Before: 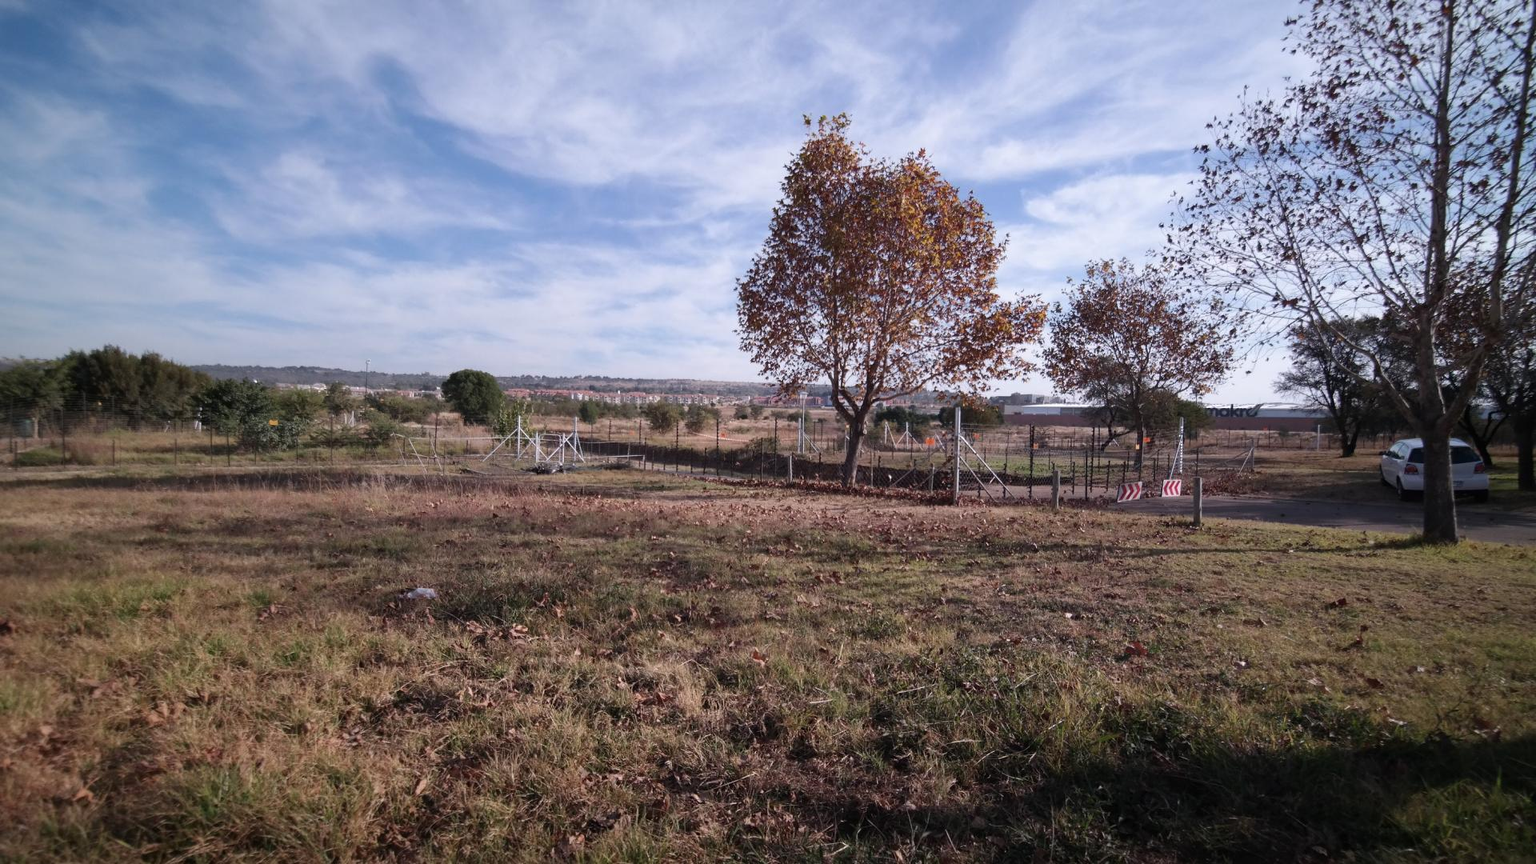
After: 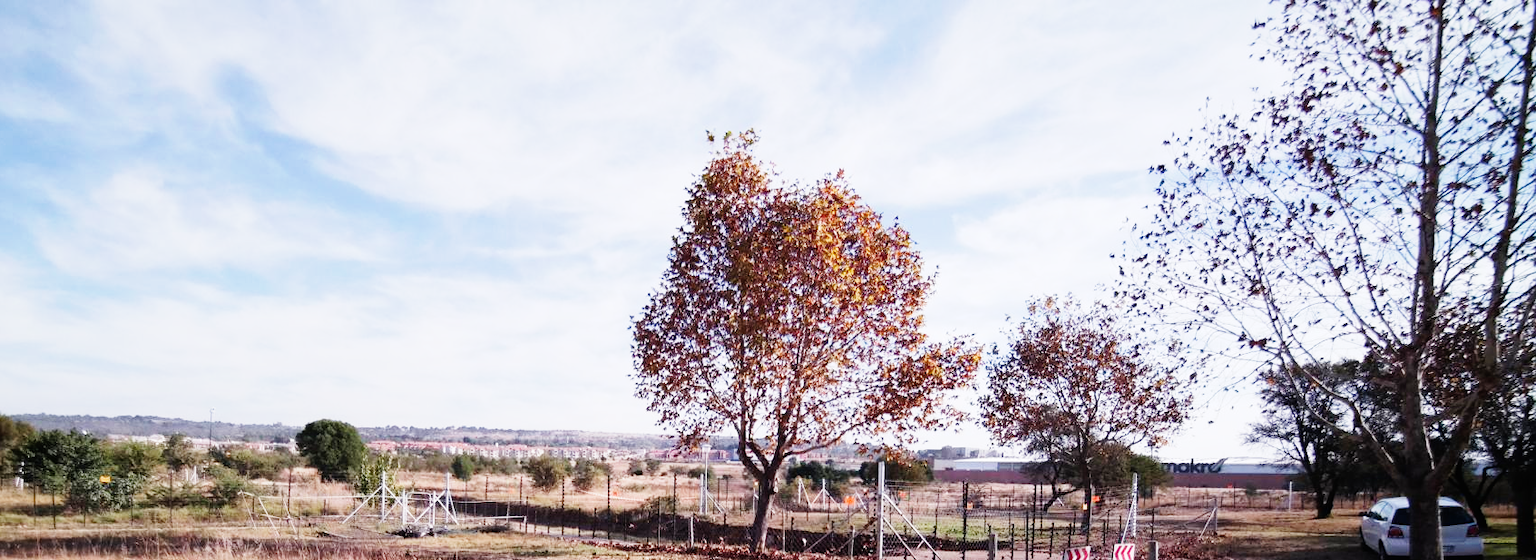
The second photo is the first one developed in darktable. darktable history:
base curve: curves: ch0 [(0, 0) (0, 0.001) (0.001, 0.001) (0.004, 0.002) (0.007, 0.004) (0.015, 0.013) (0.033, 0.045) (0.052, 0.096) (0.075, 0.17) (0.099, 0.241) (0.163, 0.42) (0.219, 0.55) (0.259, 0.616) (0.327, 0.722) (0.365, 0.765) (0.522, 0.873) (0.547, 0.881) (0.689, 0.919) (0.826, 0.952) (1, 1)], preserve colors none
crop and rotate: left 11.812%, bottom 42.776%
